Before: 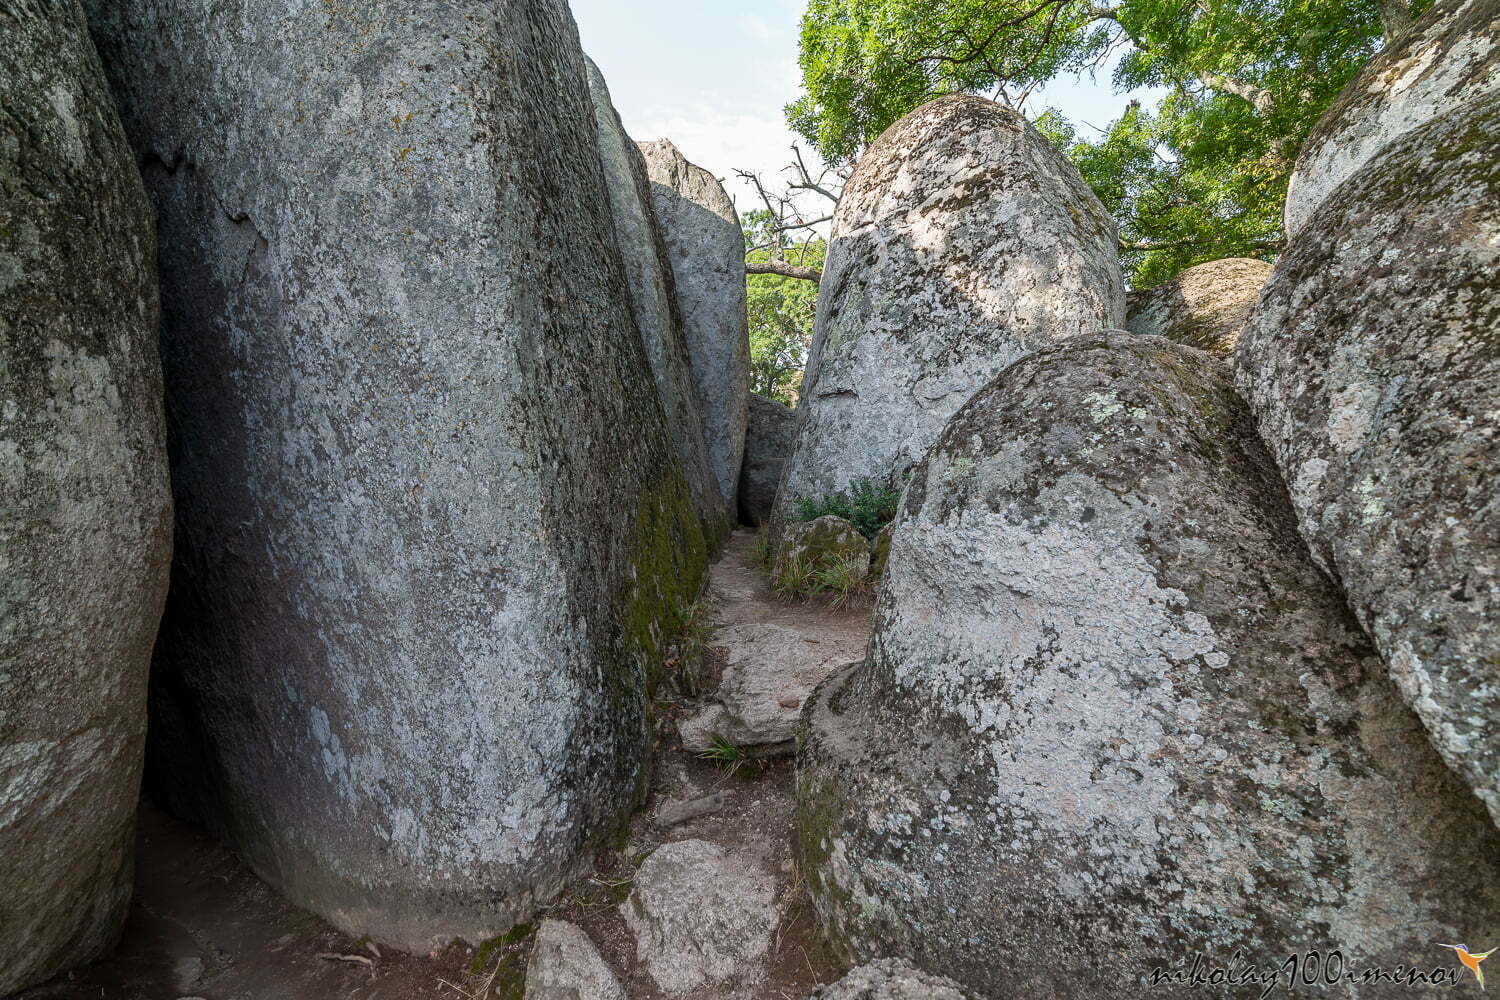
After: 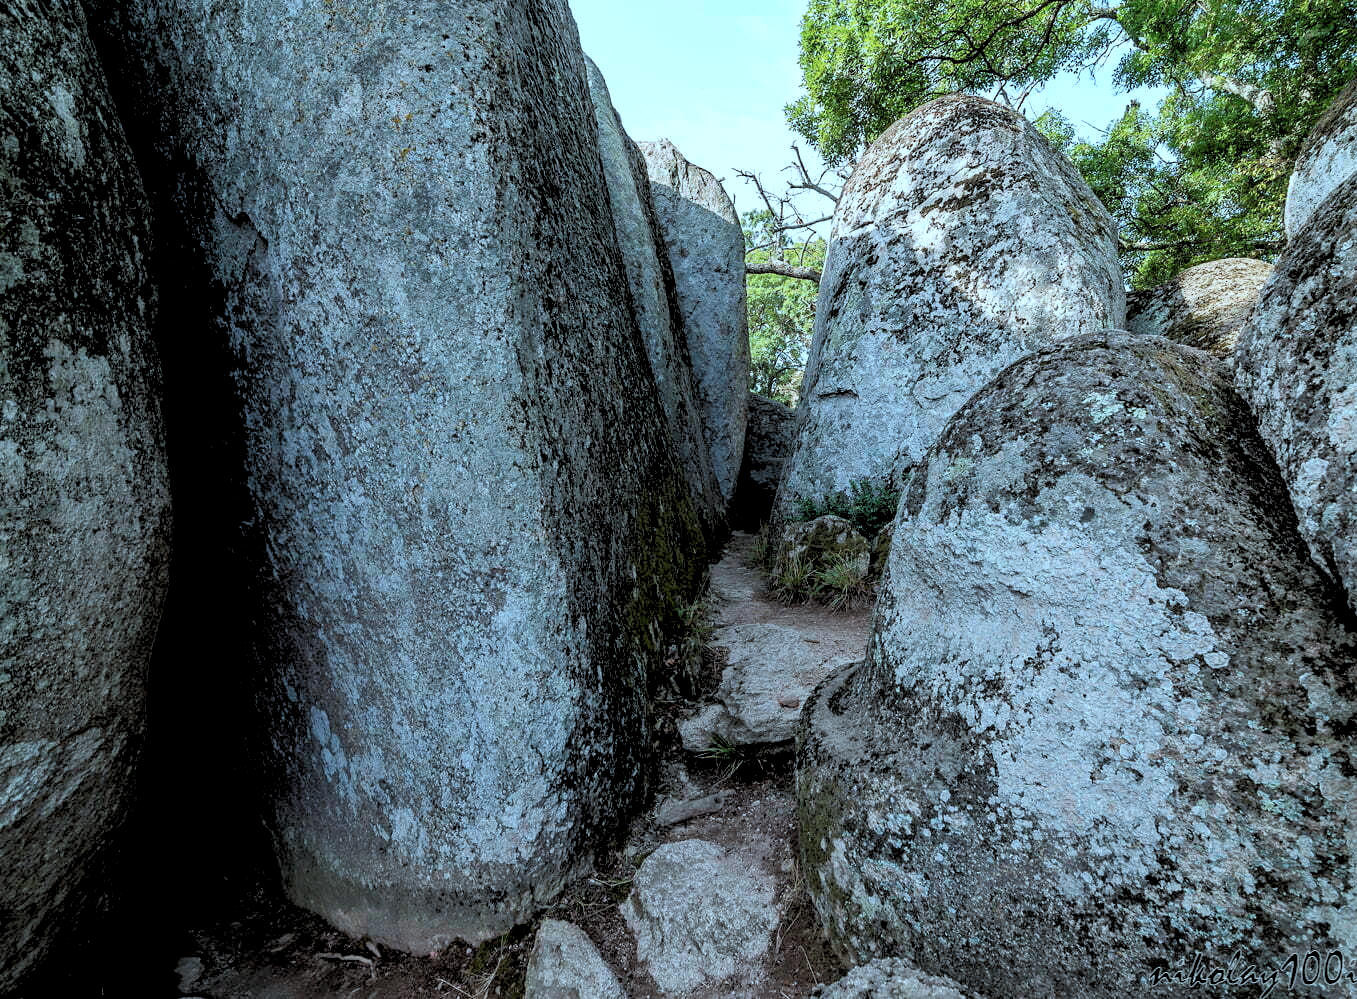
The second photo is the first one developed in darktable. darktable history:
crop: right 9.509%, bottom 0.031%
rgb levels: levels [[0.029, 0.461, 0.922], [0, 0.5, 1], [0, 0.5, 1]]
color correction: highlights a* -10.69, highlights b* -19.19
